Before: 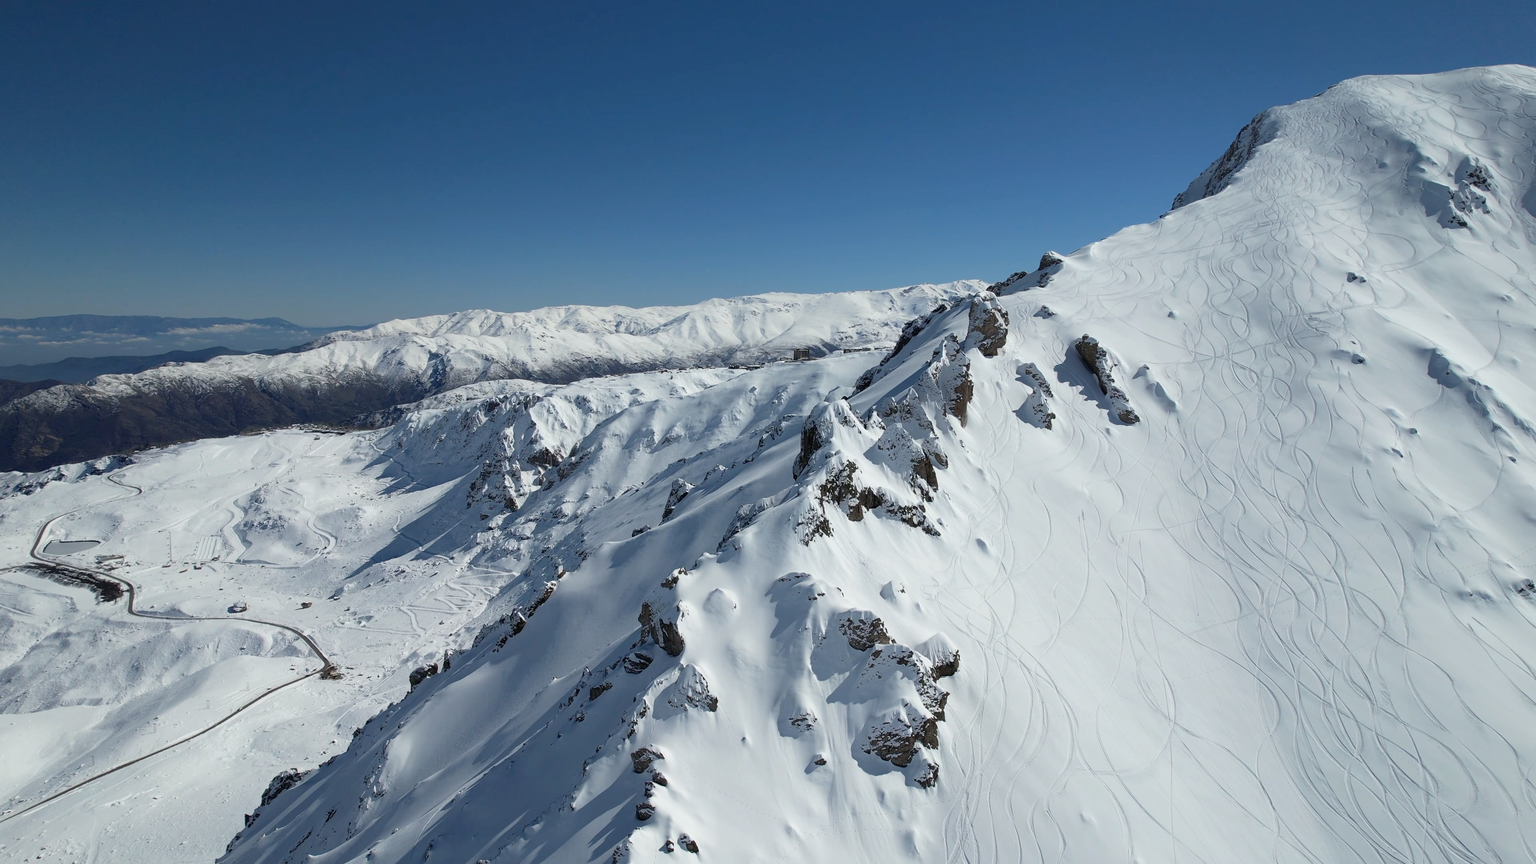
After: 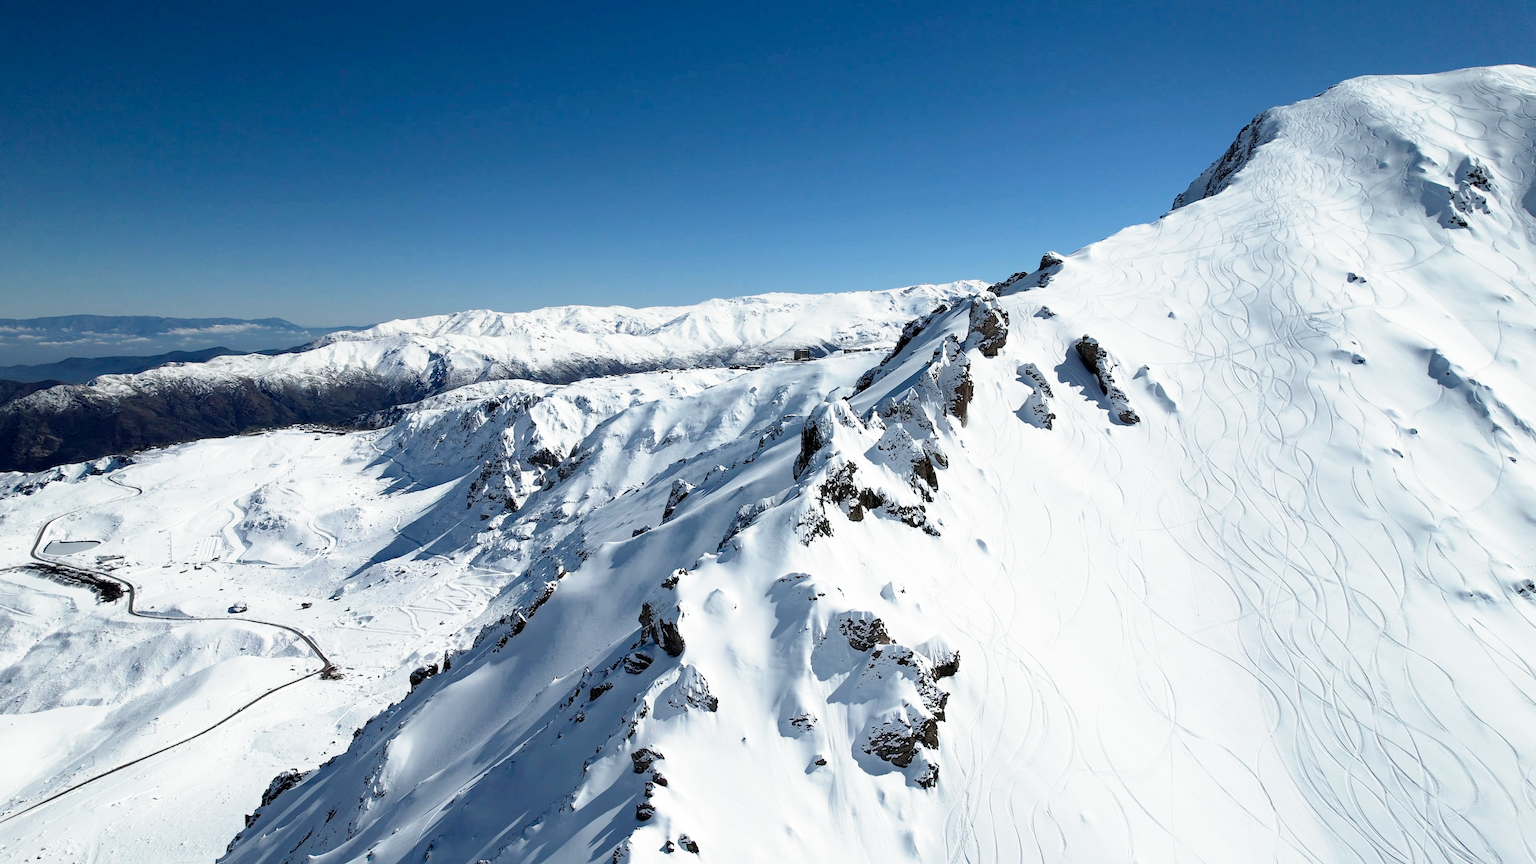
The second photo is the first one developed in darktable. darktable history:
filmic rgb: black relative exposure -8.74 EV, white relative exposure 2.67 EV, threshold 3.05 EV, target black luminance 0%, target white luminance 99.895%, hardness 6.26, latitude 74.9%, contrast 1.316, highlights saturation mix -5.87%, preserve chrominance no, color science v5 (2021), contrast in shadows safe, contrast in highlights safe, enable highlight reconstruction true
exposure: black level correction 0.001, exposure 0.499 EV, compensate exposure bias true, compensate highlight preservation false
